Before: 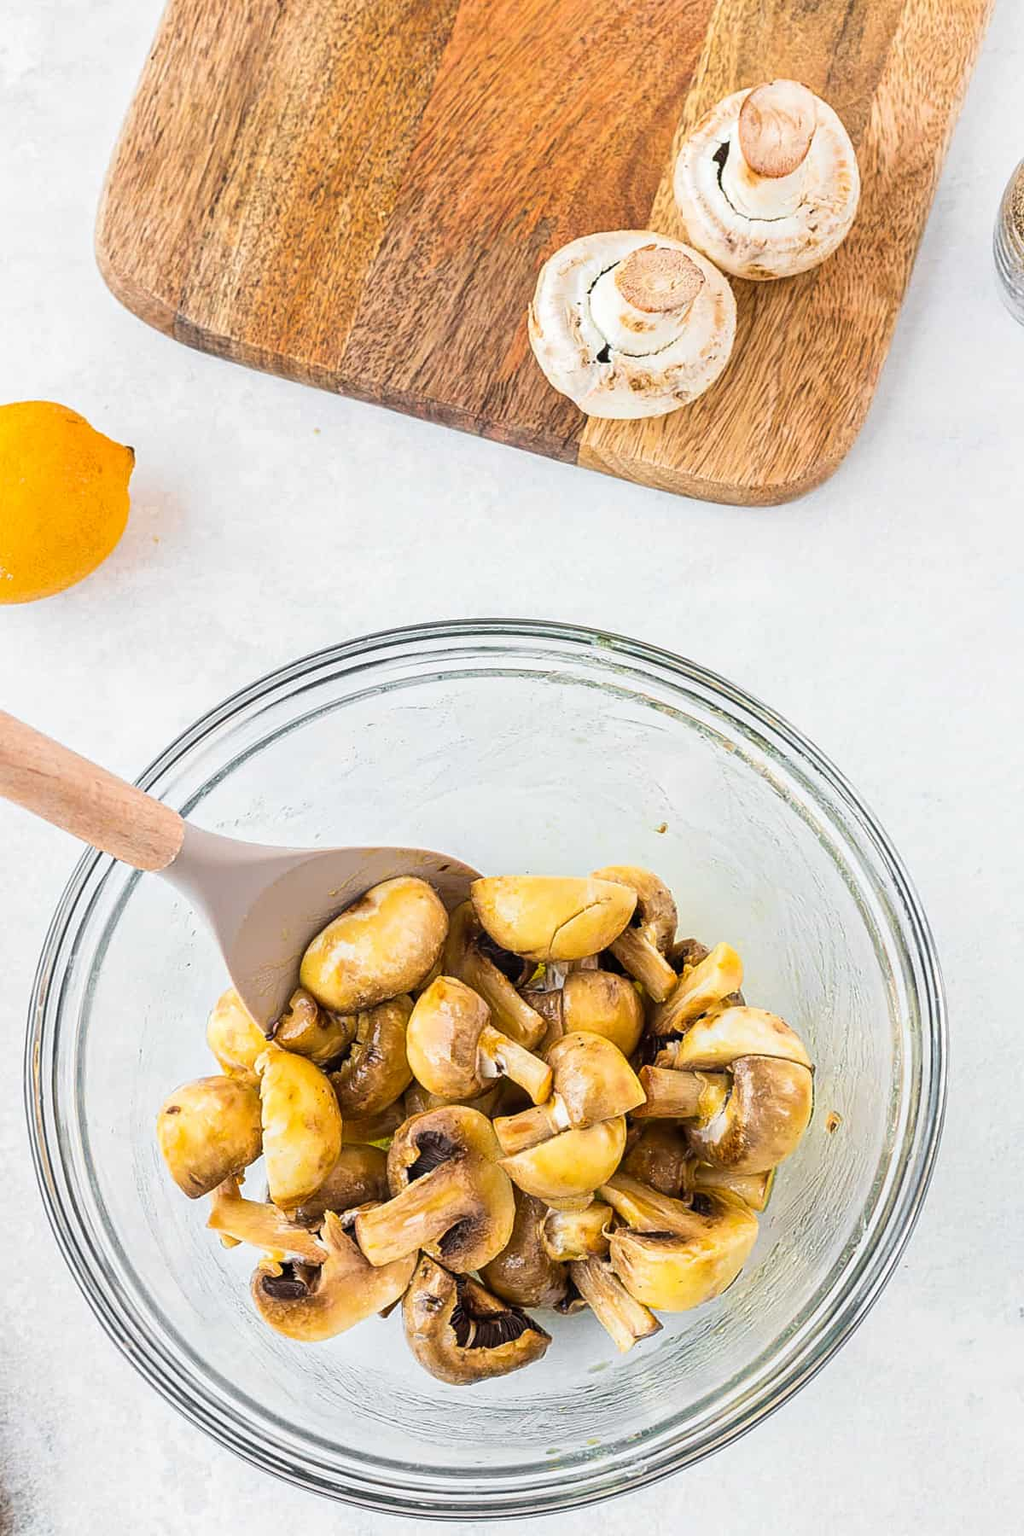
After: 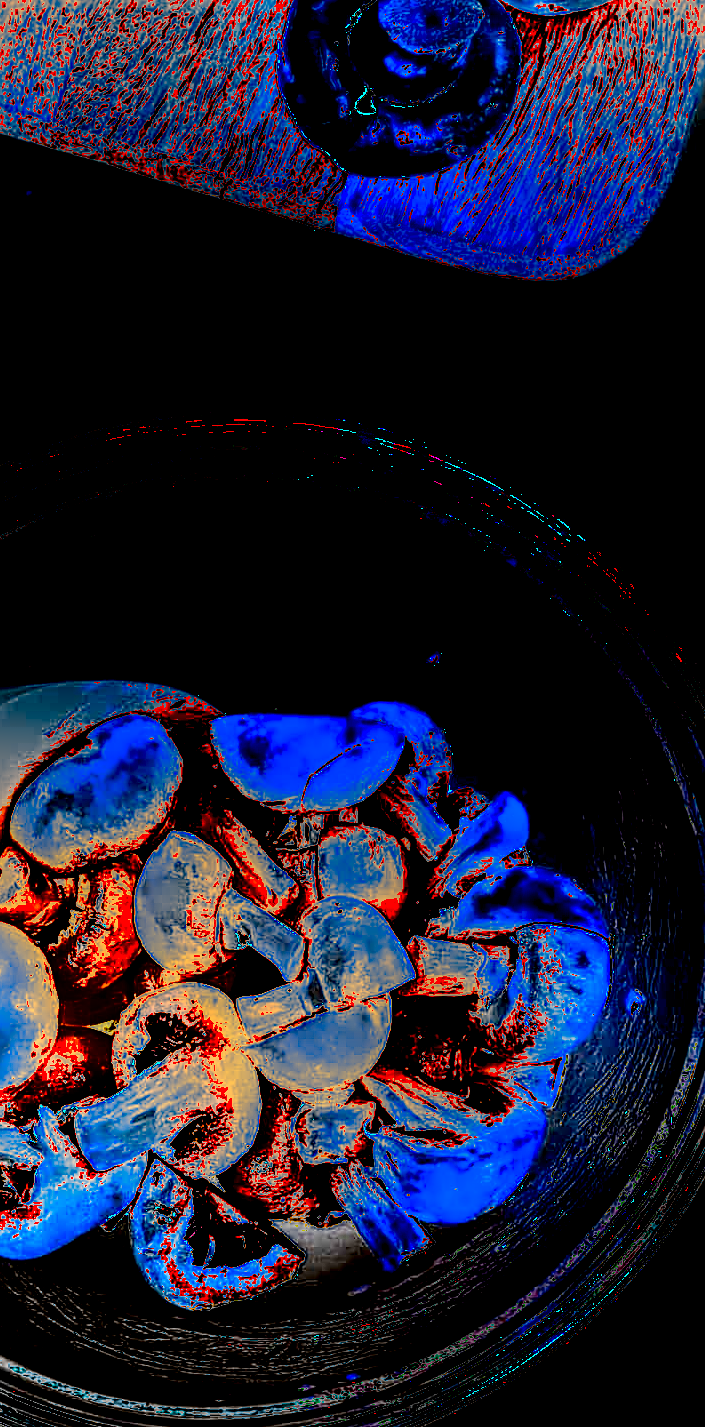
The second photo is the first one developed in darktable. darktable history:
local contrast: on, module defaults
shadows and highlights: white point adjustment 0.043, soften with gaussian
contrast brightness saturation: contrast 0.262, brightness 0.017, saturation 0.871
sharpen: radius 3.038, amount 0.771
color balance rgb: shadows lift › luminance -7.858%, shadows lift › chroma 2.307%, shadows lift › hue 164.6°, perceptual saturation grading › global saturation 19.488%, perceptual brilliance grading › highlights 74.545%, perceptual brilliance grading › shadows -29.595%, global vibrance 20%
crop and rotate: left 28.548%, top 17.391%, right 12.649%, bottom 3.299%
exposure: black level correction 0, exposure 0.702 EV, compensate highlight preservation false
